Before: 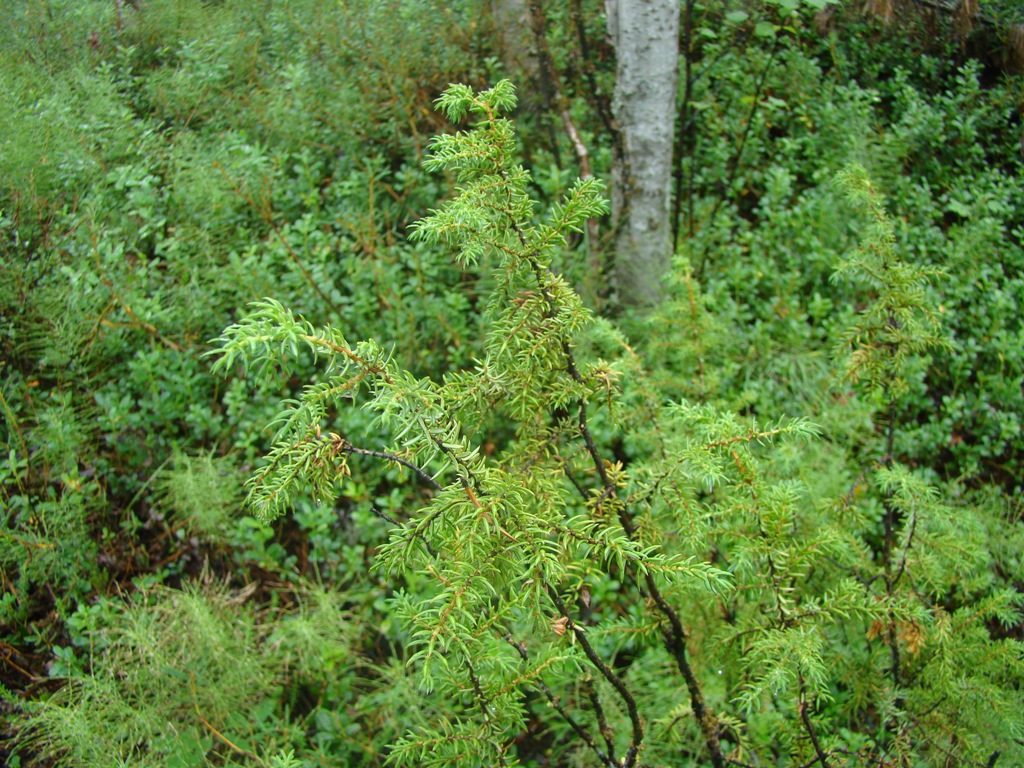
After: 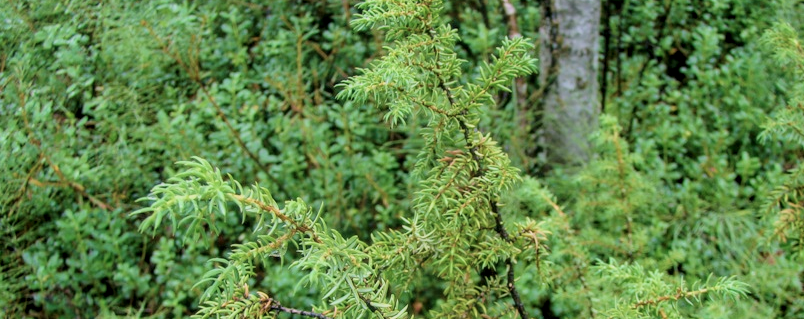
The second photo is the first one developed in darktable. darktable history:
crop: left 7.036%, top 18.398%, right 14.379%, bottom 40.043%
contrast brightness saturation: saturation -0.1
color correction: highlights a* 5.81, highlights b* 4.84
local contrast: detail 130%
filmic rgb: black relative exposure -7.65 EV, white relative exposure 4.56 EV, hardness 3.61, color science v6 (2022)
velvia: on, module defaults
color calibration: illuminant as shot in camera, x 0.37, y 0.382, temperature 4313.32 K
